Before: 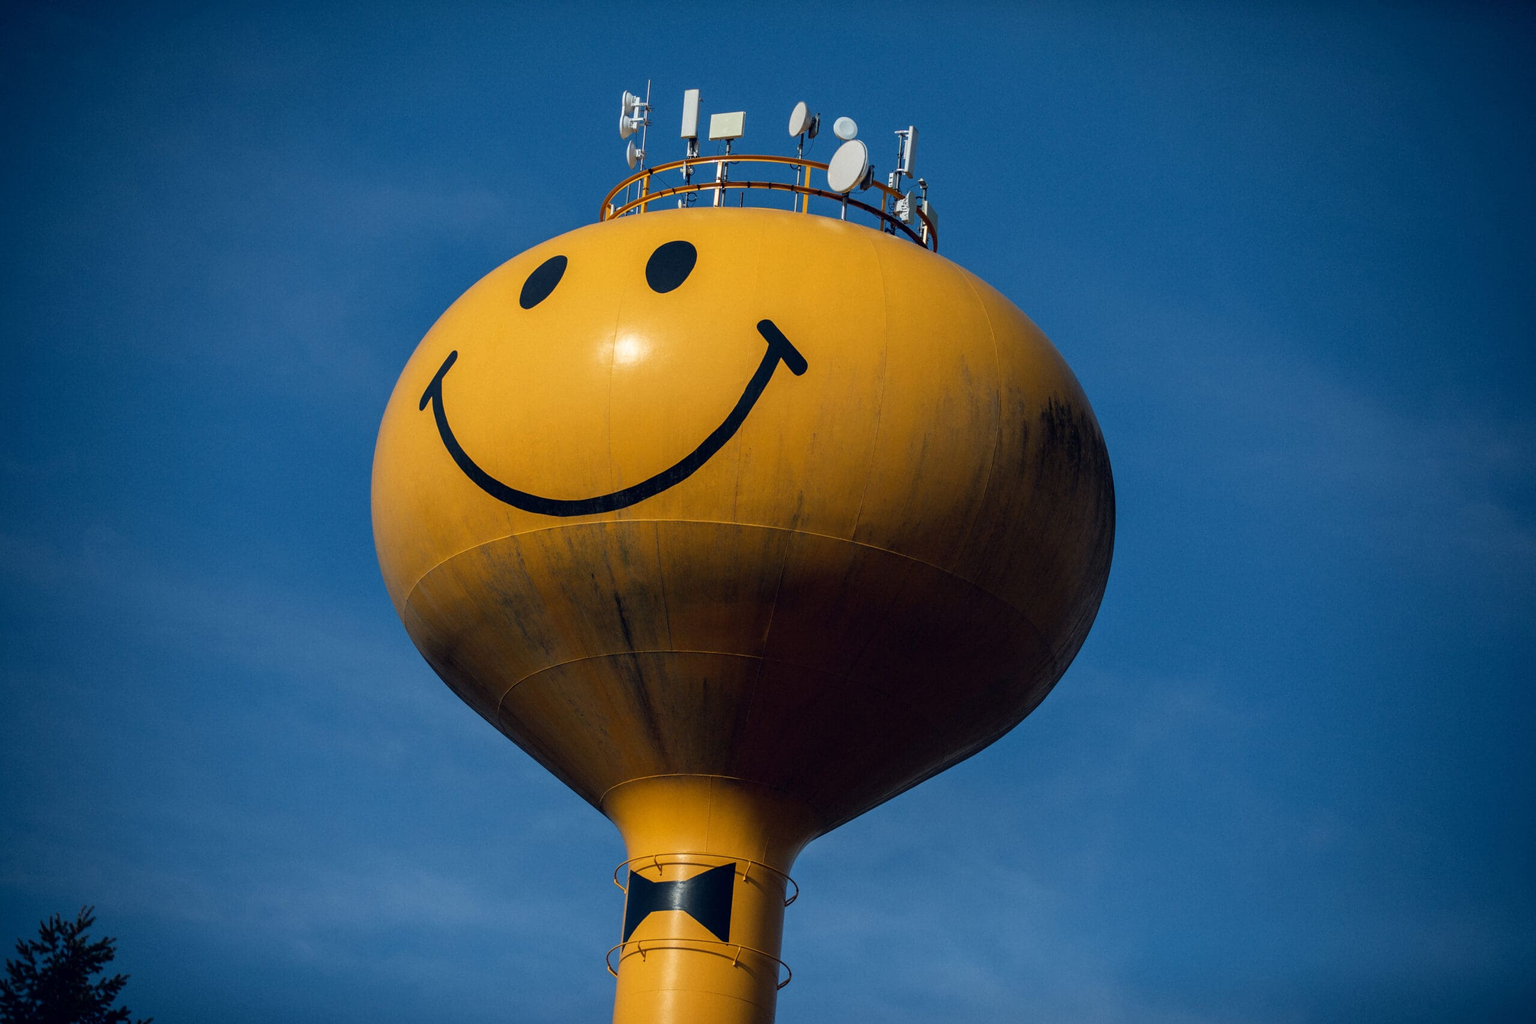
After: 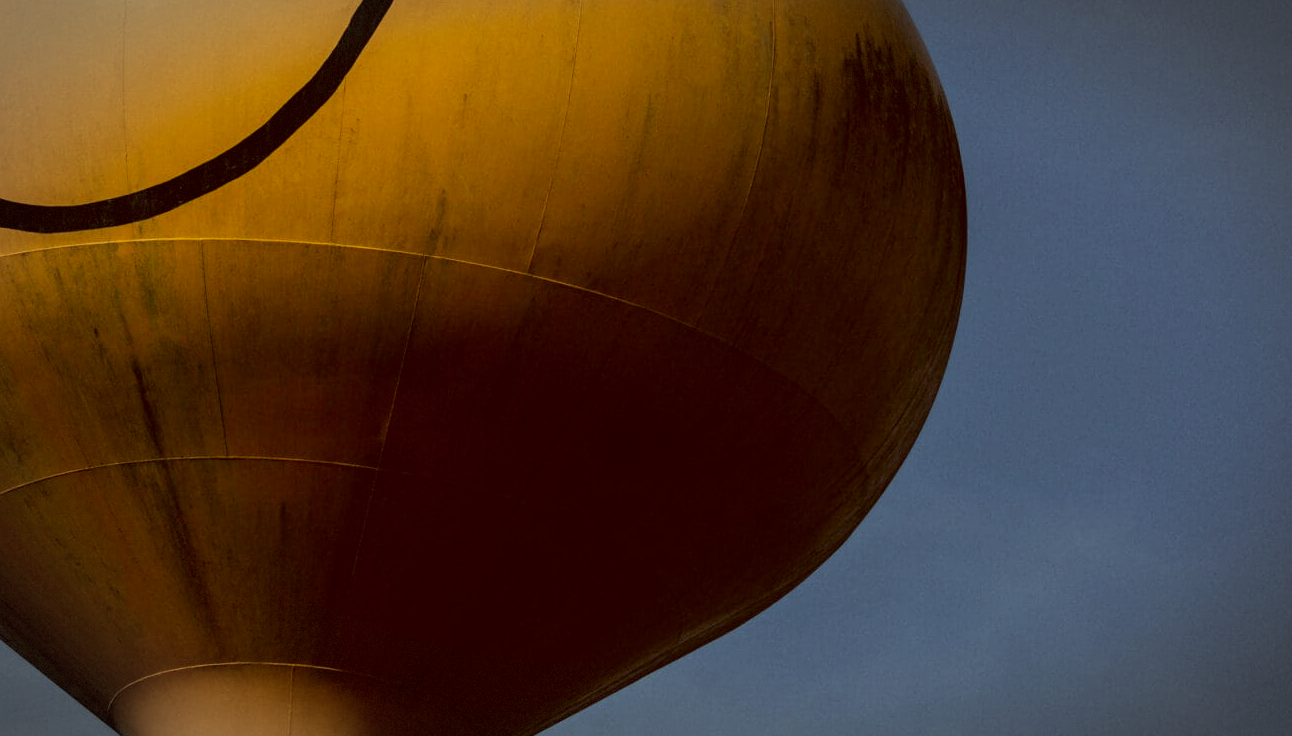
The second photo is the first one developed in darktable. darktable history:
crop: left 34.868%, top 36.83%, right 14.626%, bottom 20.041%
color correction: highlights a* -6.22, highlights b* 9.42, shadows a* 10, shadows b* 23.54
vignetting: fall-off start 81.57%, fall-off radius 61.29%, automatic ratio true, width/height ratio 1.413, dithering 8-bit output, unbound false
